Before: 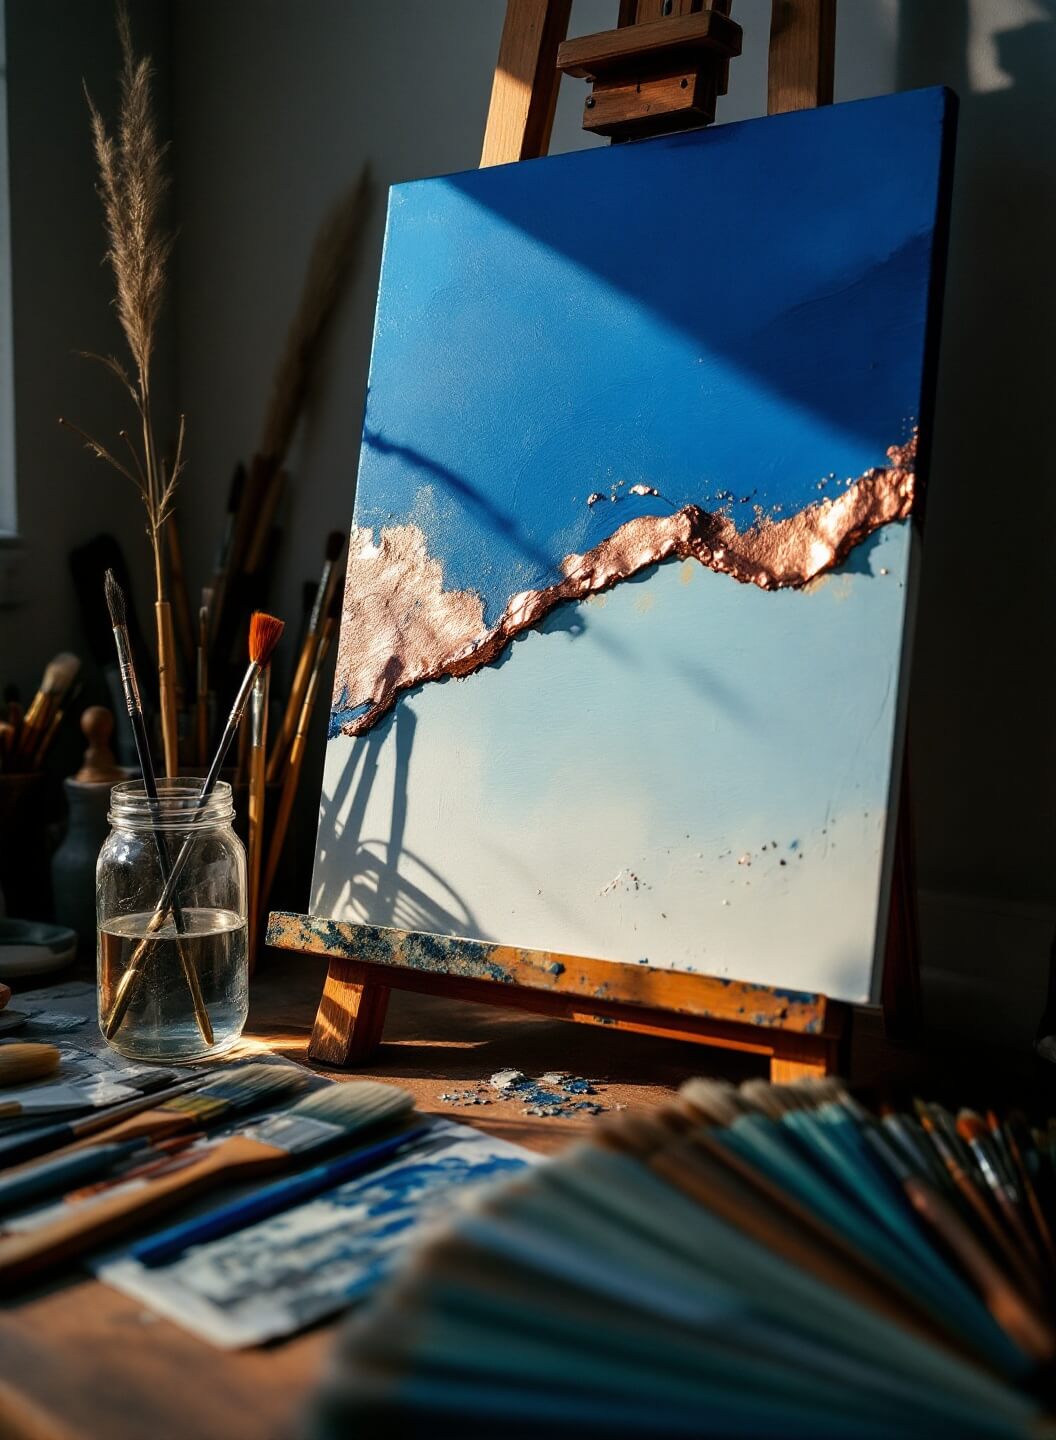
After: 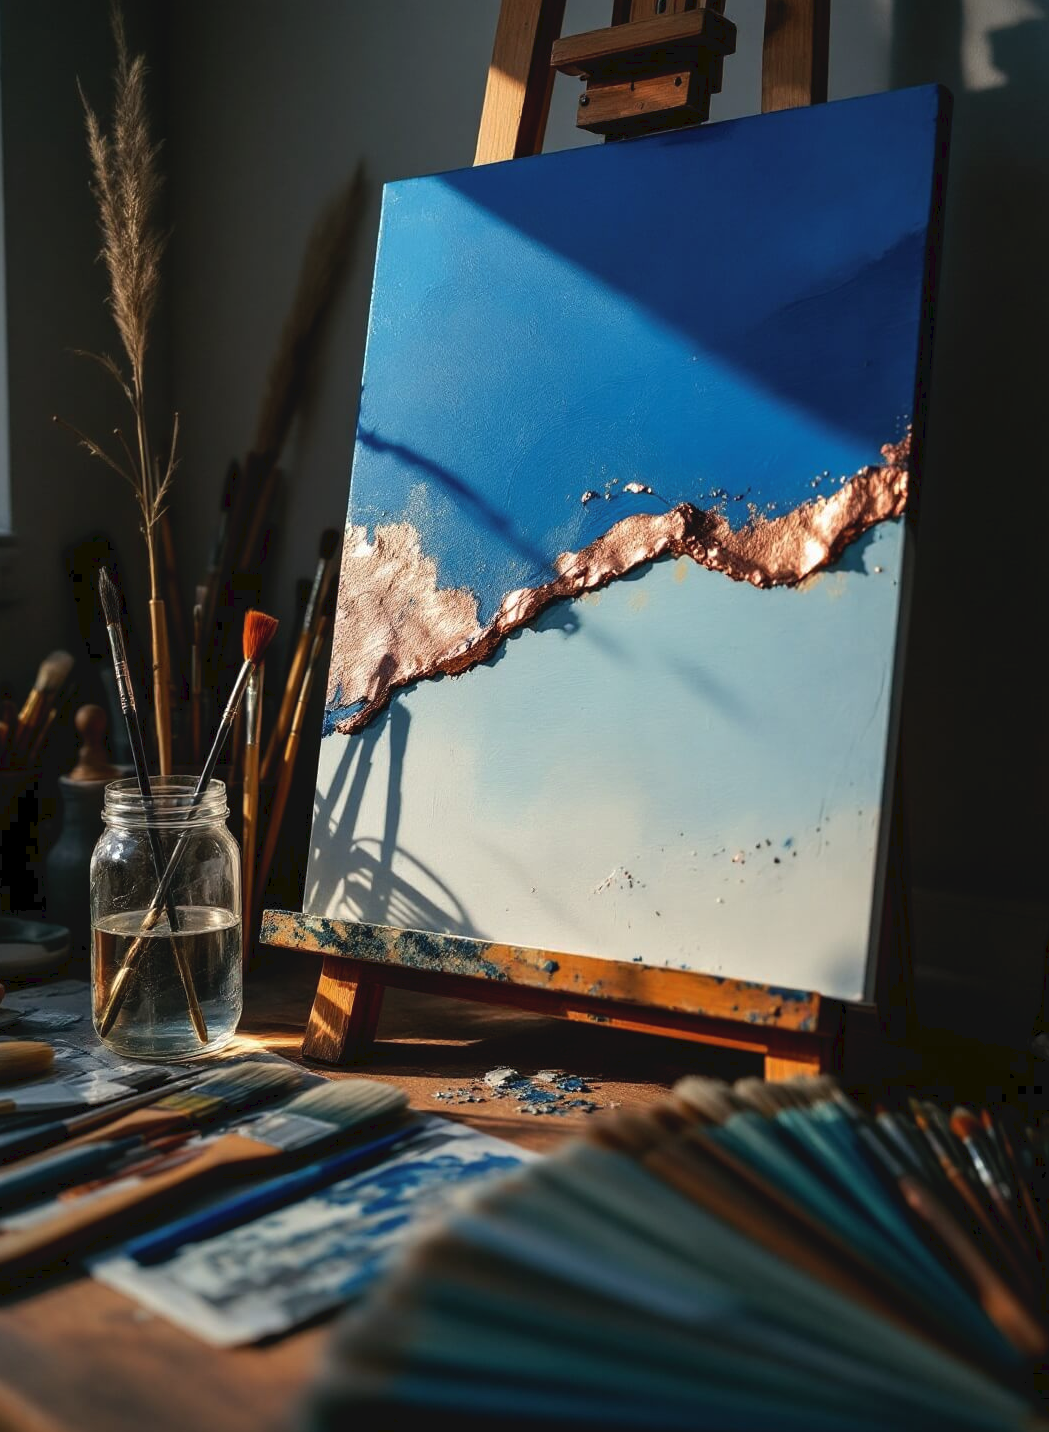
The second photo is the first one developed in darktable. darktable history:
crop and rotate: left 0.614%, top 0.179%, bottom 0.309%
tone curve: curves: ch0 [(0, 0) (0.003, 0.051) (0.011, 0.054) (0.025, 0.056) (0.044, 0.07) (0.069, 0.092) (0.1, 0.119) (0.136, 0.149) (0.177, 0.189) (0.224, 0.231) (0.277, 0.278) (0.335, 0.329) (0.399, 0.386) (0.468, 0.454) (0.543, 0.524) (0.623, 0.603) (0.709, 0.687) (0.801, 0.776) (0.898, 0.878) (1, 1)], preserve colors none
